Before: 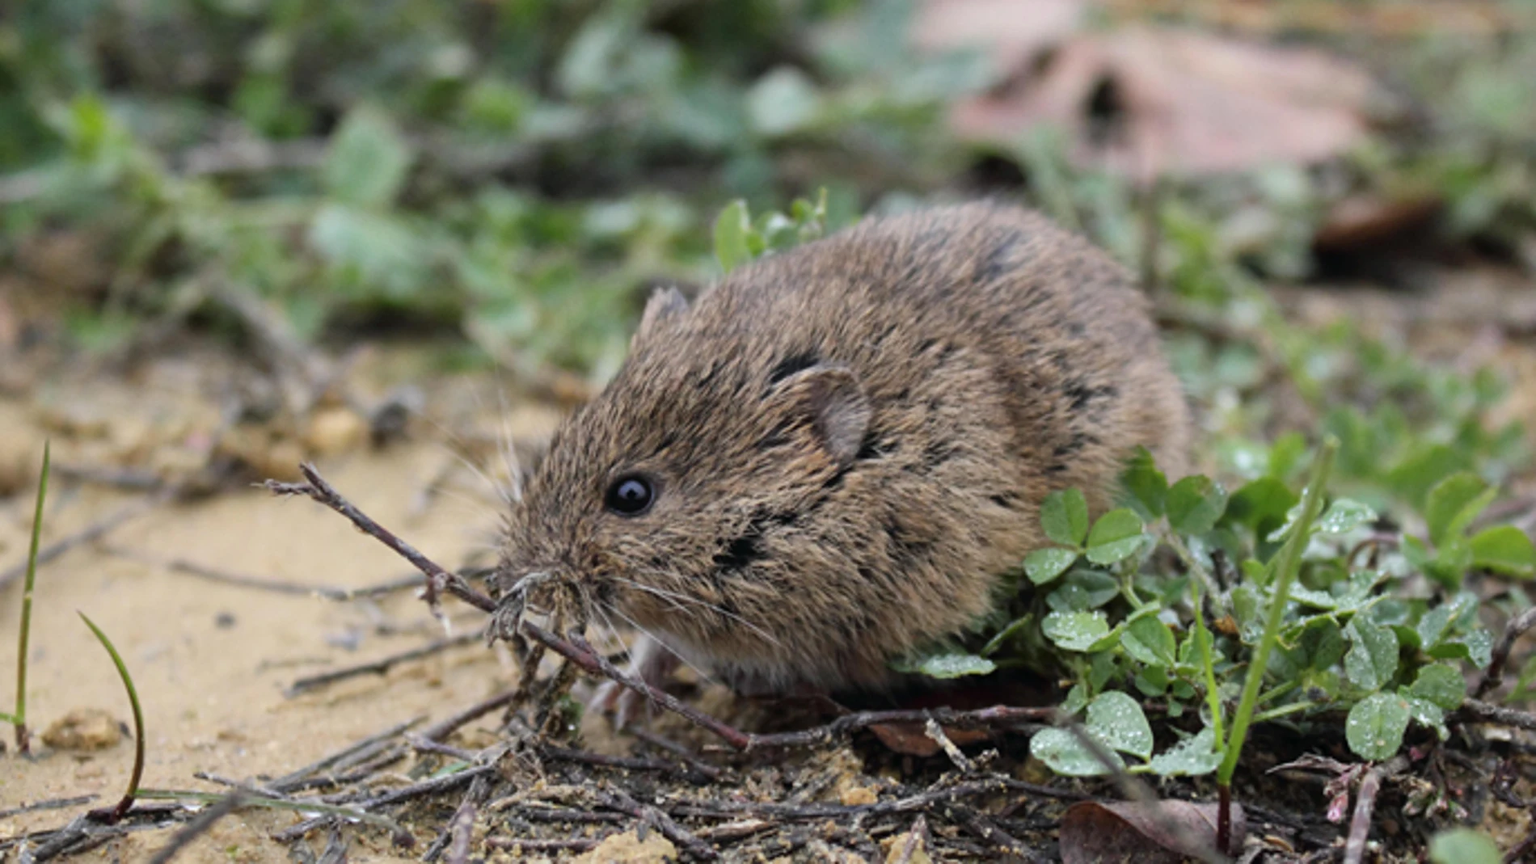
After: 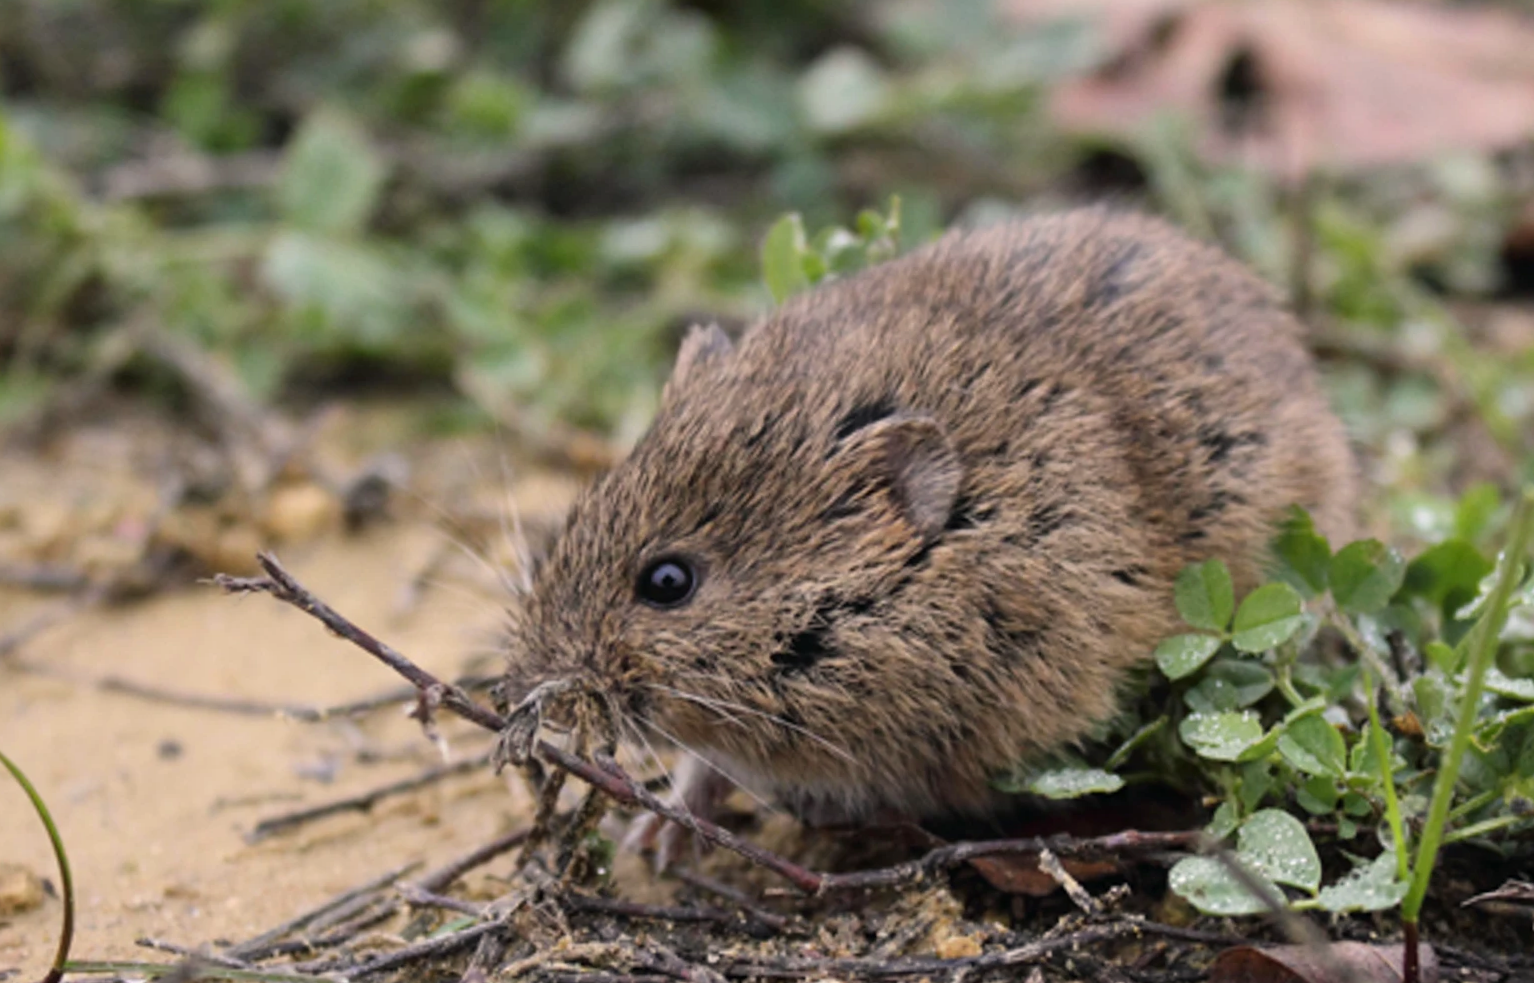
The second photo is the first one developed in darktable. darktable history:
crop and rotate: angle 1.46°, left 4.108%, top 1.205%, right 11.514%, bottom 2.65%
color correction: highlights a* 5.77, highlights b* 4.73
